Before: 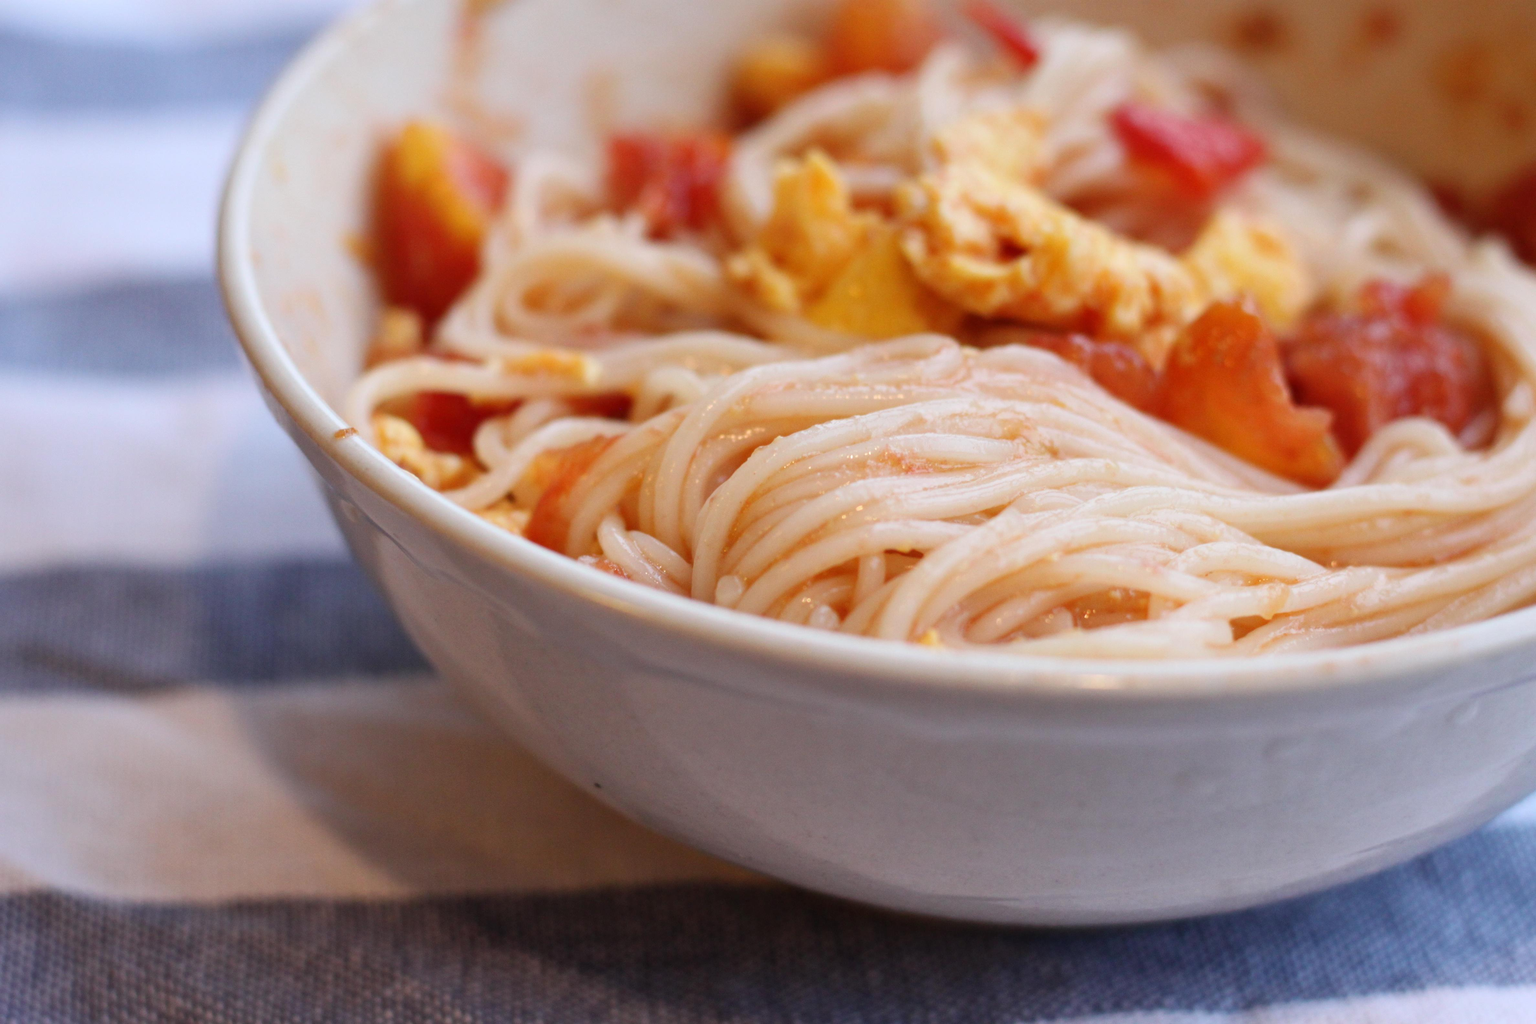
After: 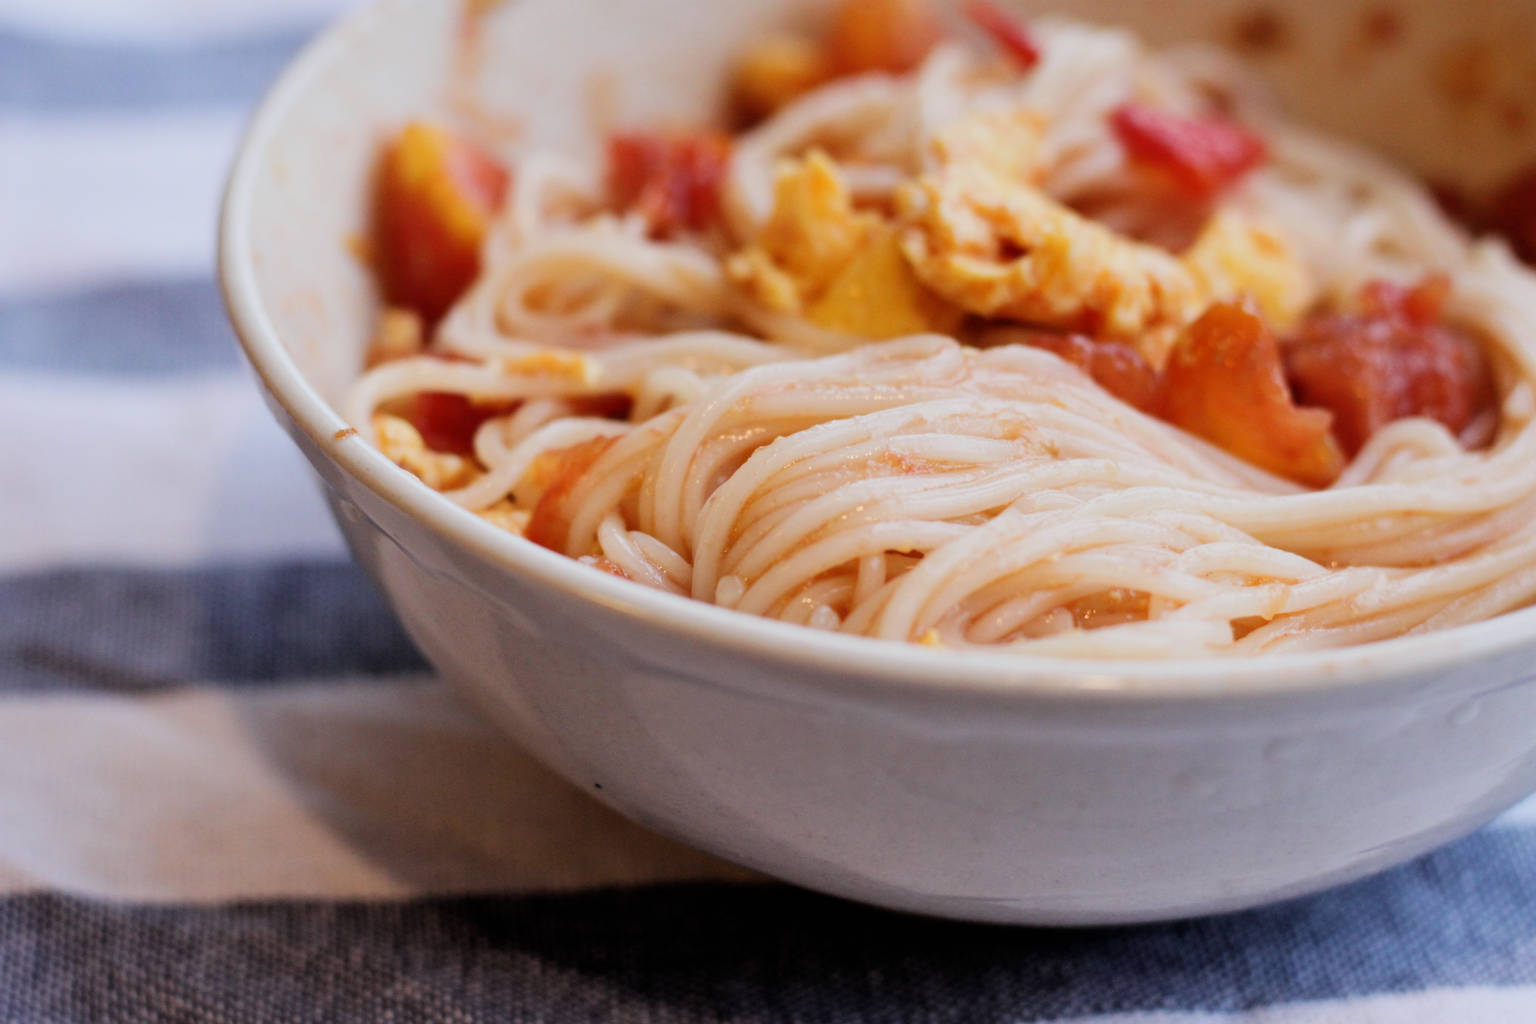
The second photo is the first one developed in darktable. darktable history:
filmic rgb: black relative exposure -5.02 EV, white relative exposure 3.5 EV, hardness 3.19, contrast 1.187, highlights saturation mix -49.6%
